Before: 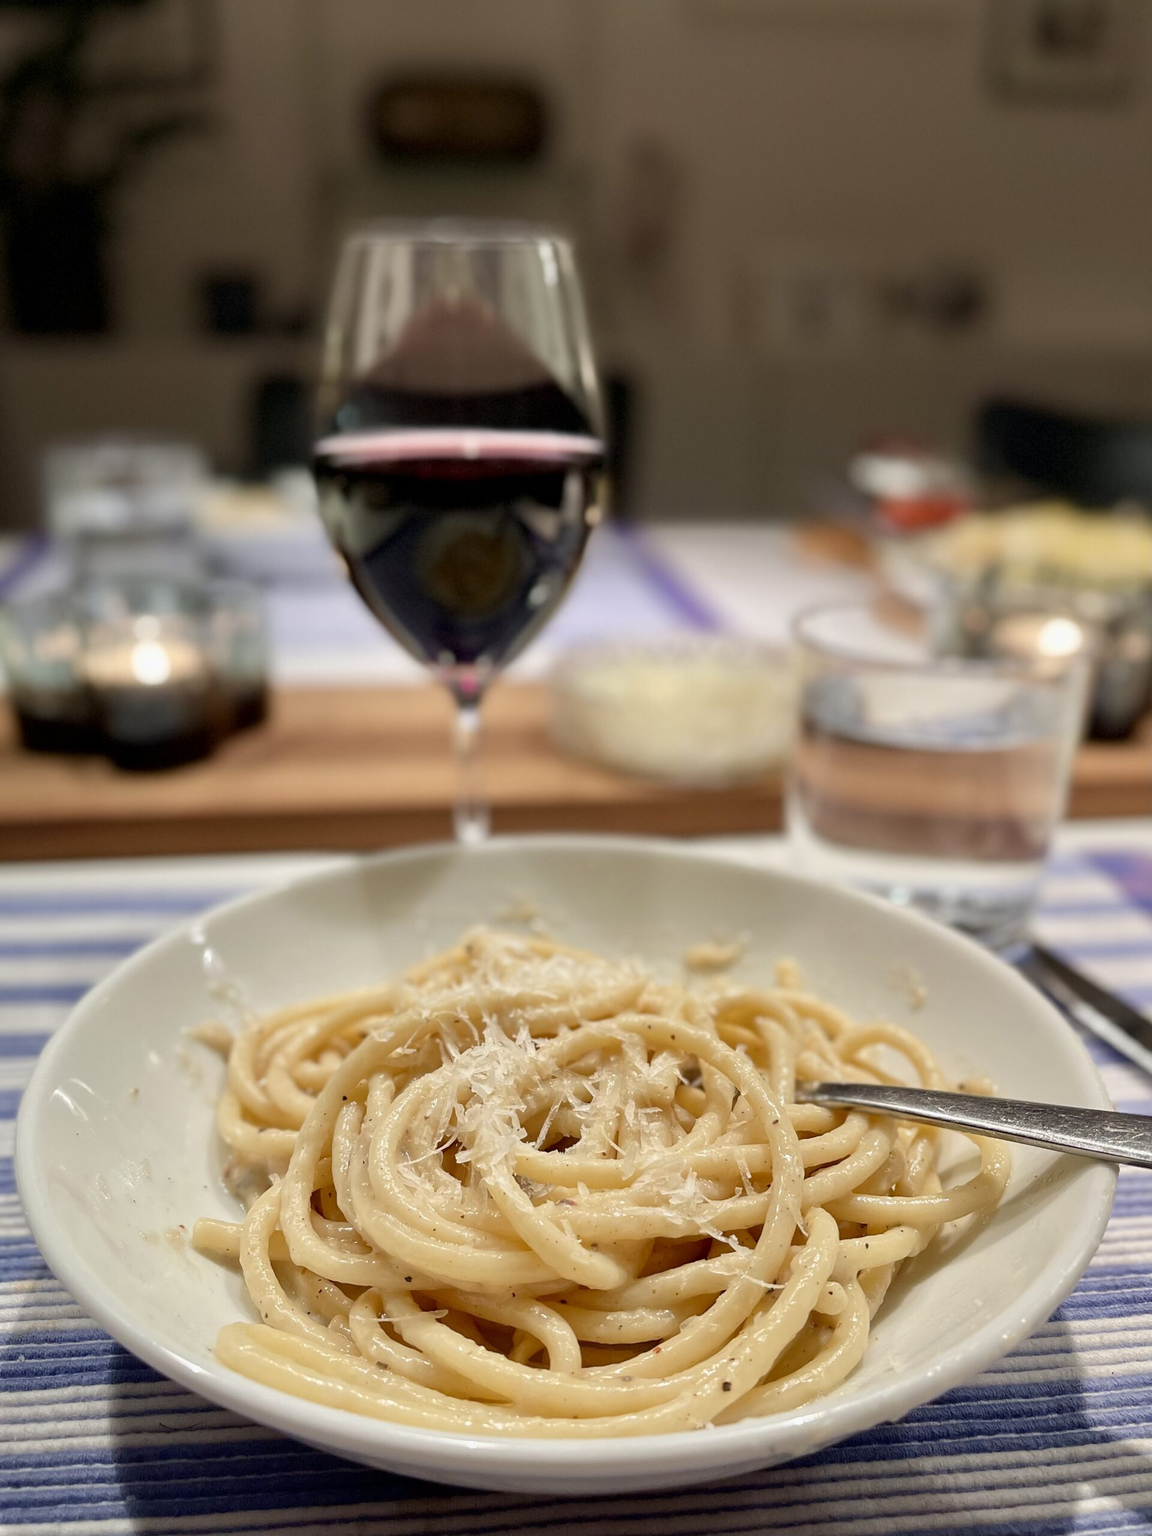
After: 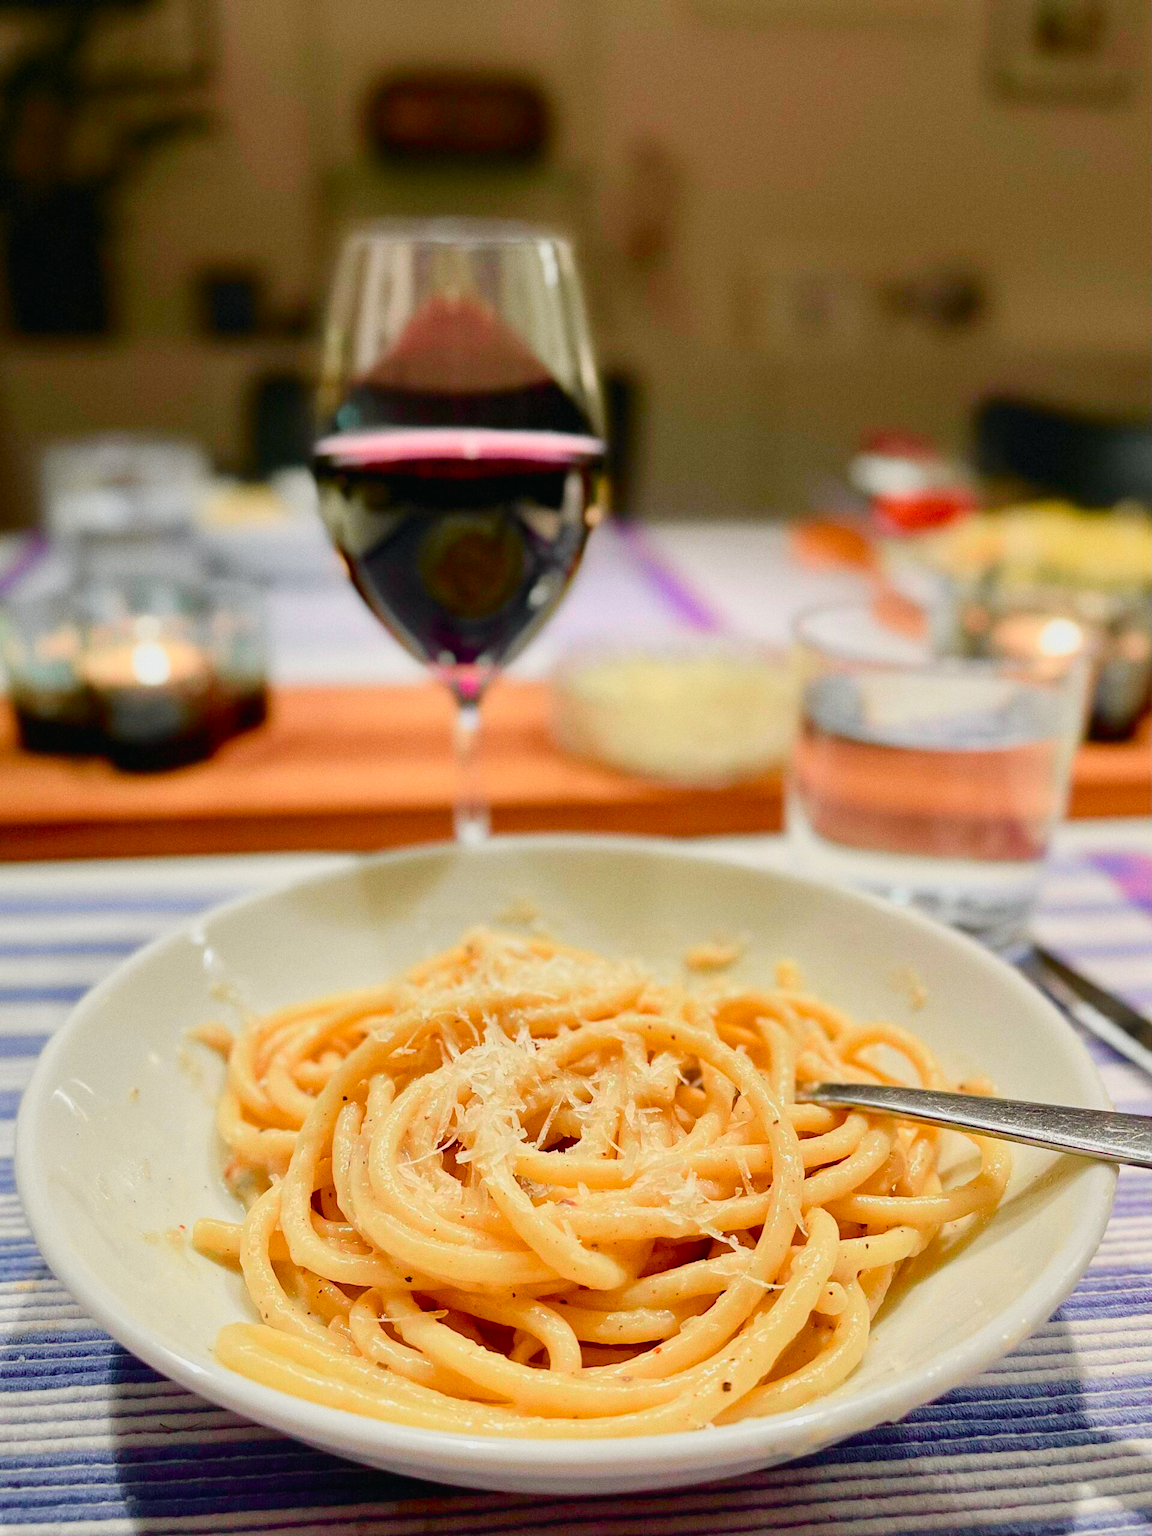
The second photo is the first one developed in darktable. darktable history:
grain: coarseness 0.09 ISO
tone curve: curves: ch0 [(0, 0.013) (0.137, 0.121) (0.326, 0.386) (0.489, 0.573) (0.663, 0.749) (0.854, 0.897) (1, 0.974)]; ch1 [(0, 0) (0.366, 0.367) (0.475, 0.453) (0.494, 0.493) (0.504, 0.497) (0.544, 0.579) (0.562, 0.619) (0.622, 0.694) (1, 1)]; ch2 [(0, 0) (0.333, 0.346) (0.375, 0.375) (0.424, 0.43) (0.476, 0.492) (0.502, 0.503) (0.533, 0.541) (0.572, 0.615) (0.605, 0.656) (0.641, 0.709) (1, 1)], color space Lab, independent channels, preserve colors none
color balance rgb: shadows lift › chroma 1%, shadows lift › hue 113°, highlights gain › chroma 0.2%, highlights gain › hue 333°, perceptual saturation grading › global saturation 20%, perceptual saturation grading › highlights -25%, perceptual saturation grading › shadows 25%, contrast -10%
